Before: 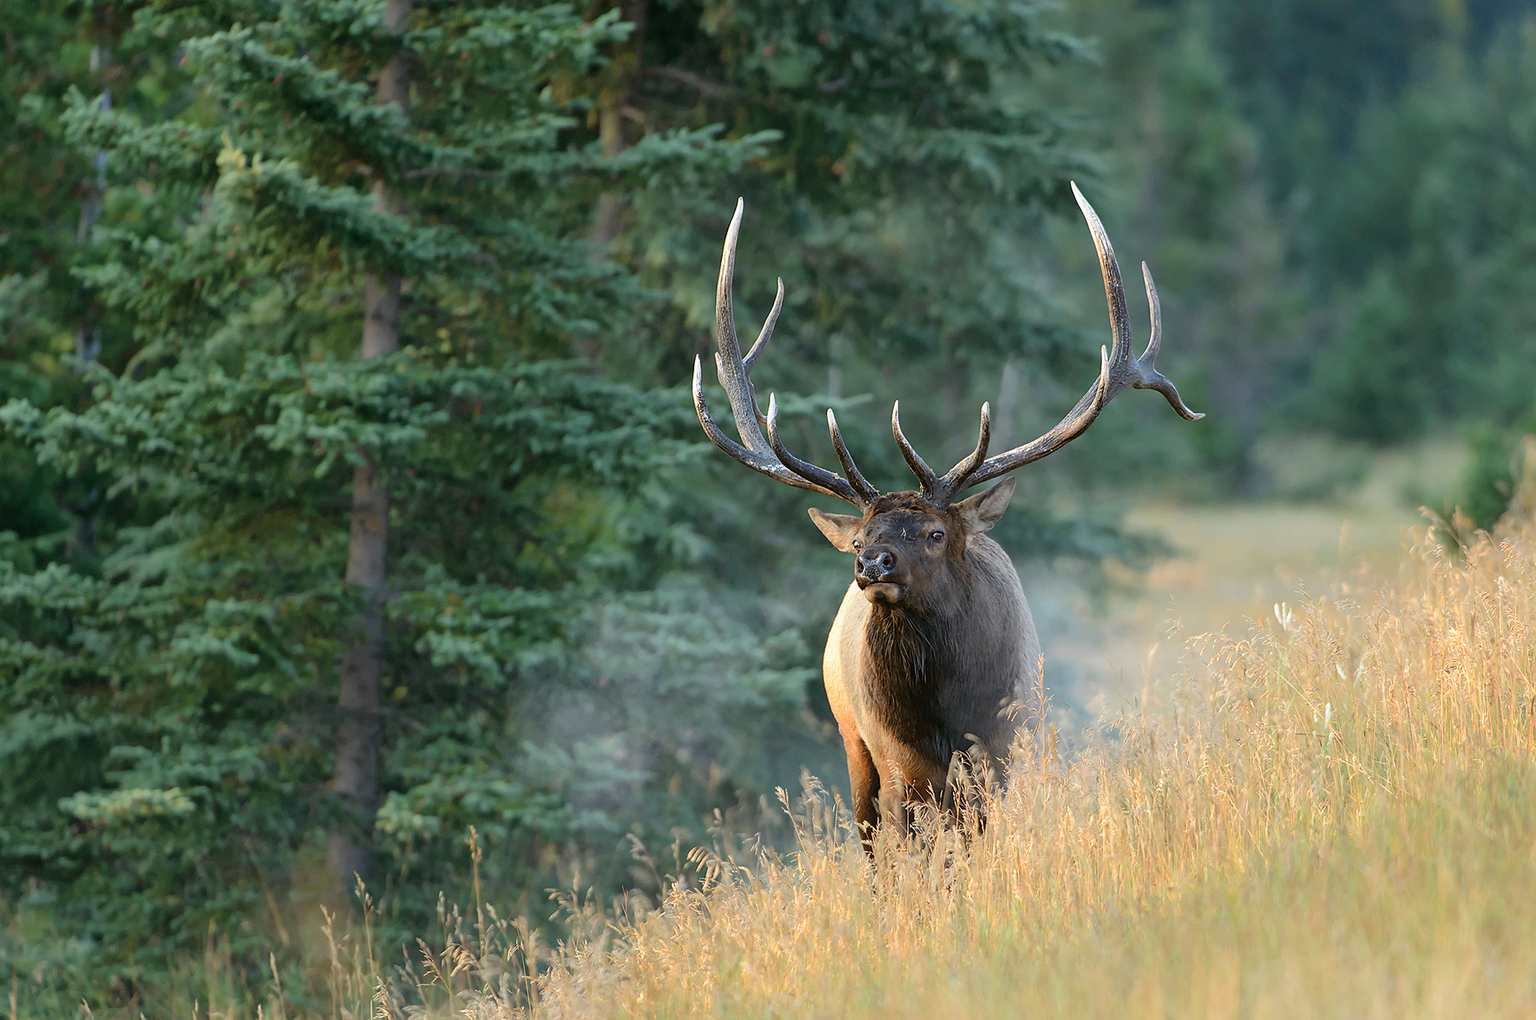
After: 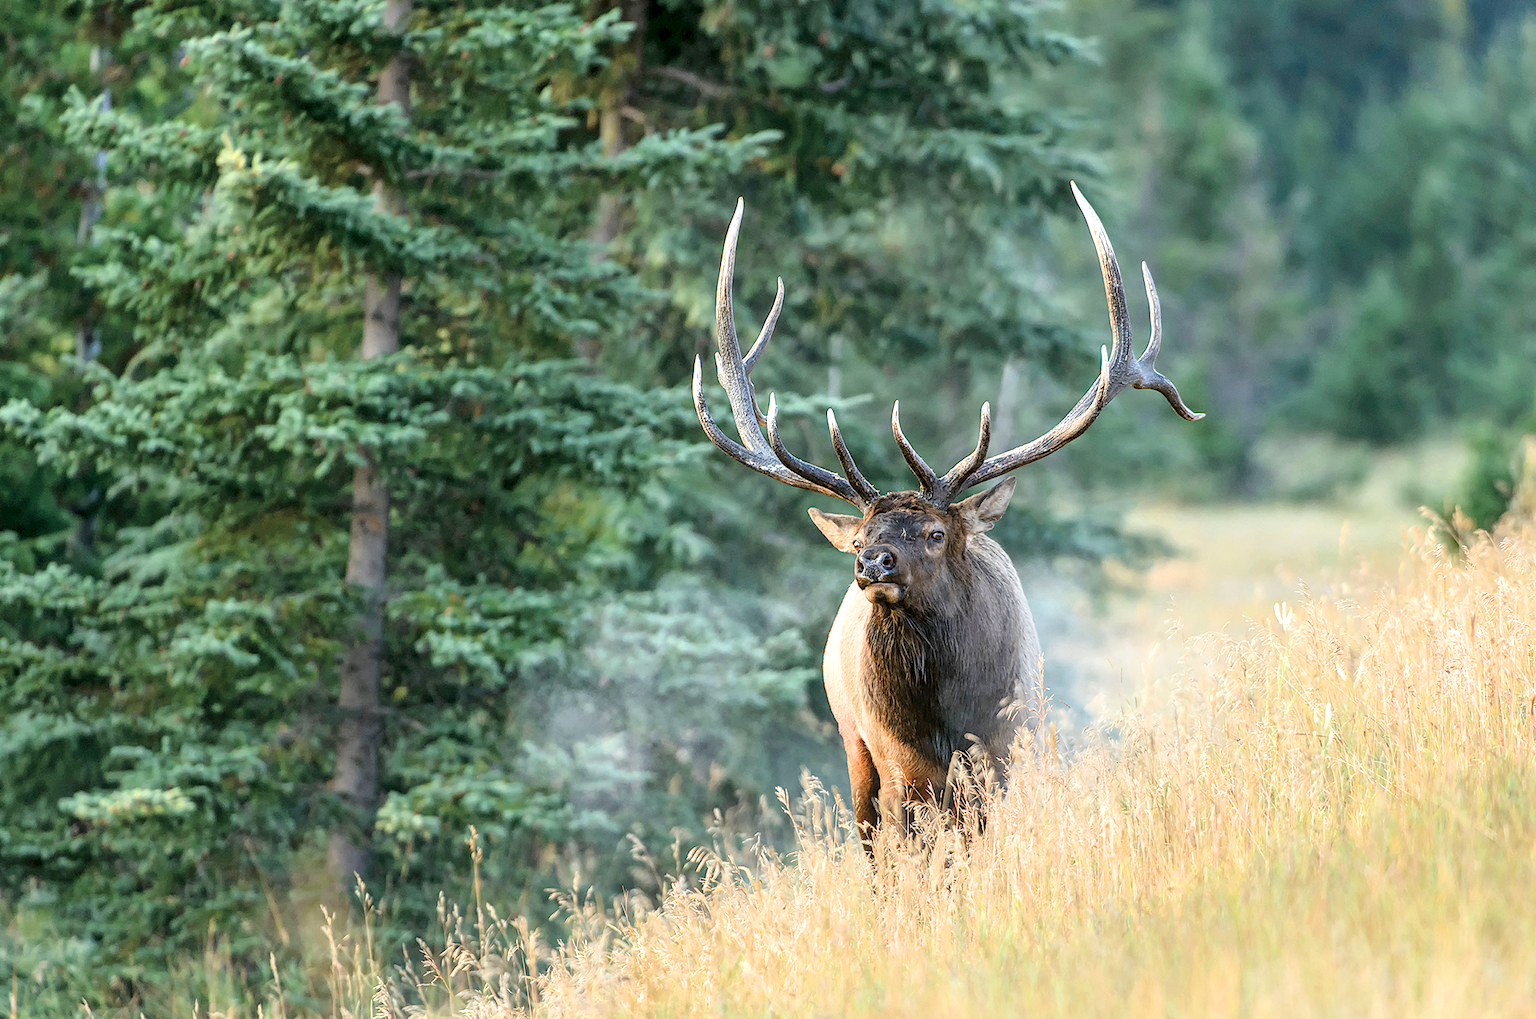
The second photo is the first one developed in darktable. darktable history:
local contrast: highlights 61%, detail 143%, midtone range 0.43
filmic rgb: black relative exposure -14.14 EV, white relative exposure 3.38 EV, hardness 7.98, contrast 0.989
exposure: black level correction 0, exposure 0.889 EV, compensate highlight preservation false
